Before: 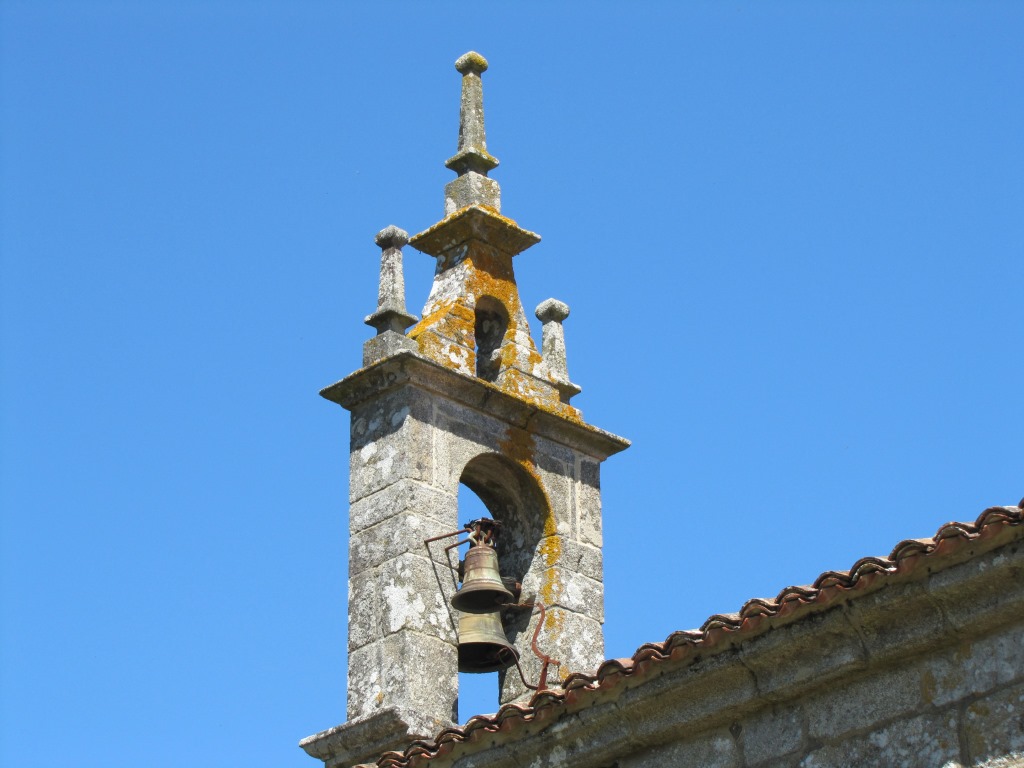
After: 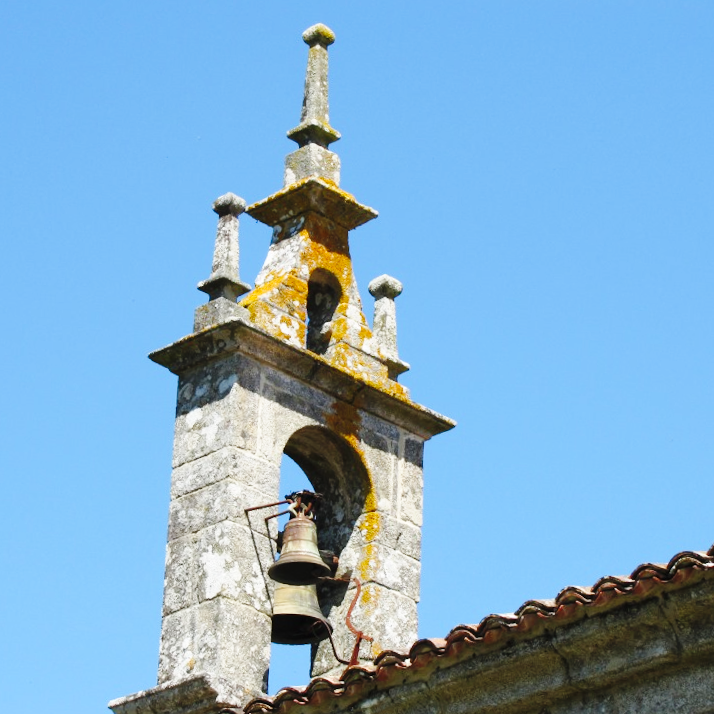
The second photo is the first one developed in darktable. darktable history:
crop and rotate: angle -3.27°, left 14.277%, top 0.028%, right 10.766%, bottom 0.028%
white balance: emerald 1
levels: mode automatic
base curve: curves: ch0 [(0, 0) (0.036, 0.025) (0.121, 0.166) (0.206, 0.329) (0.605, 0.79) (1, 1)], preserve colors none
